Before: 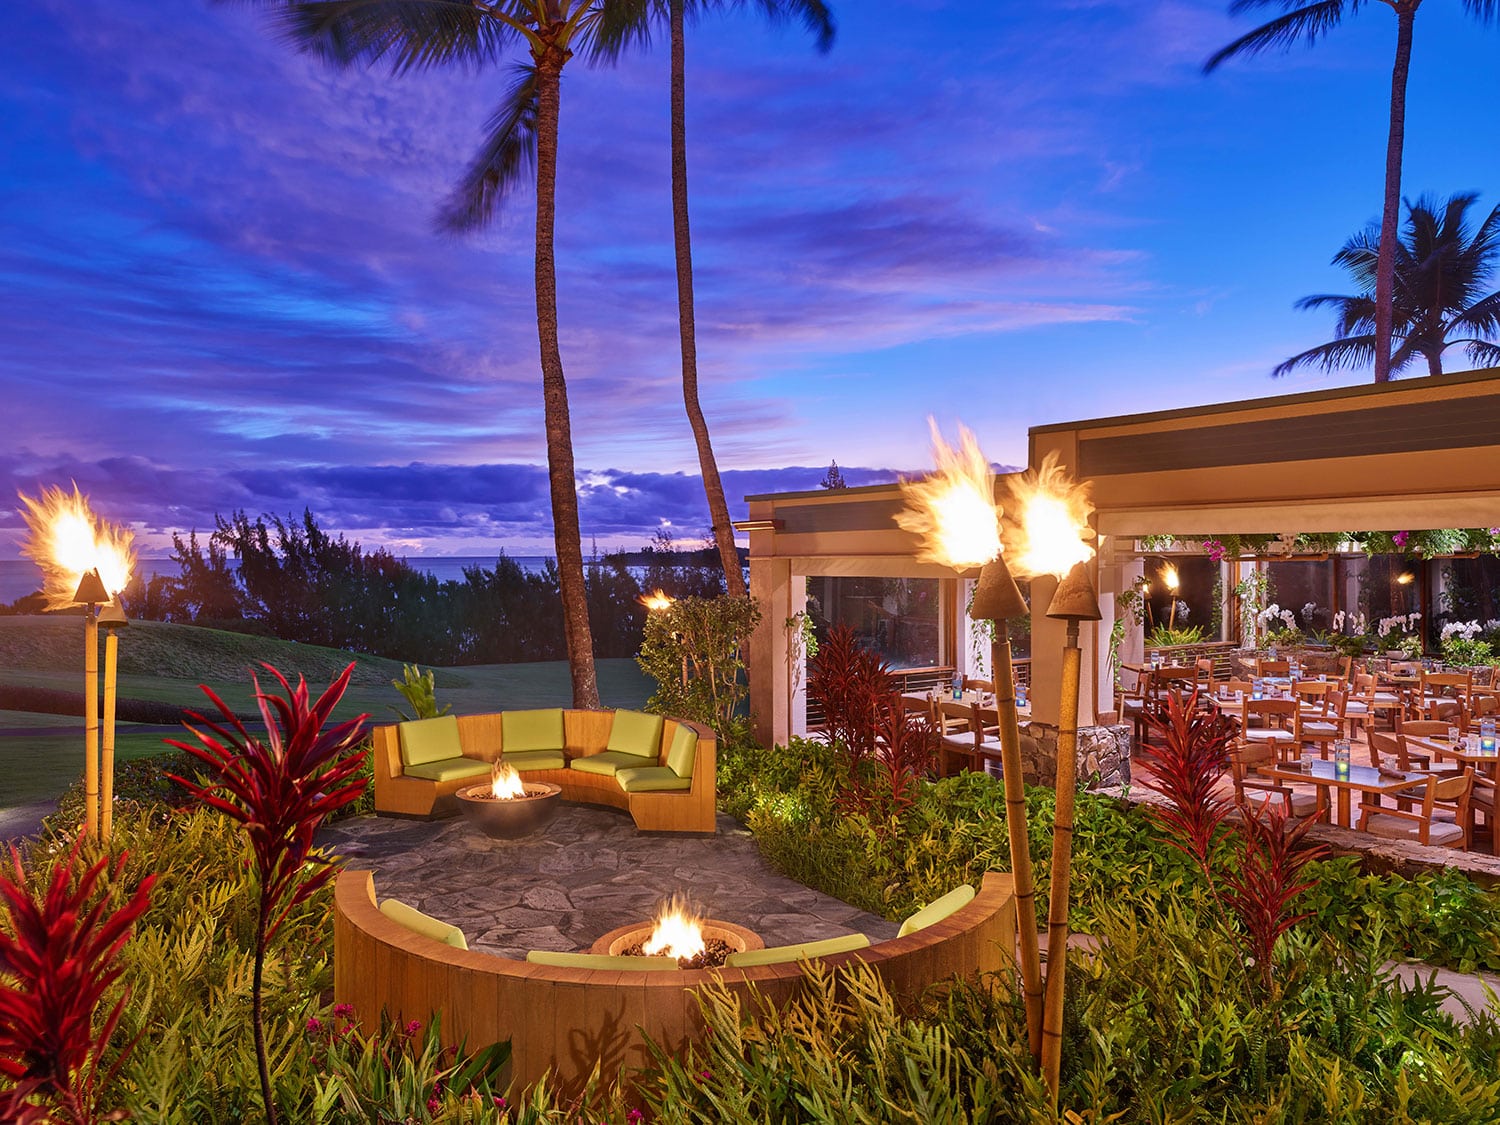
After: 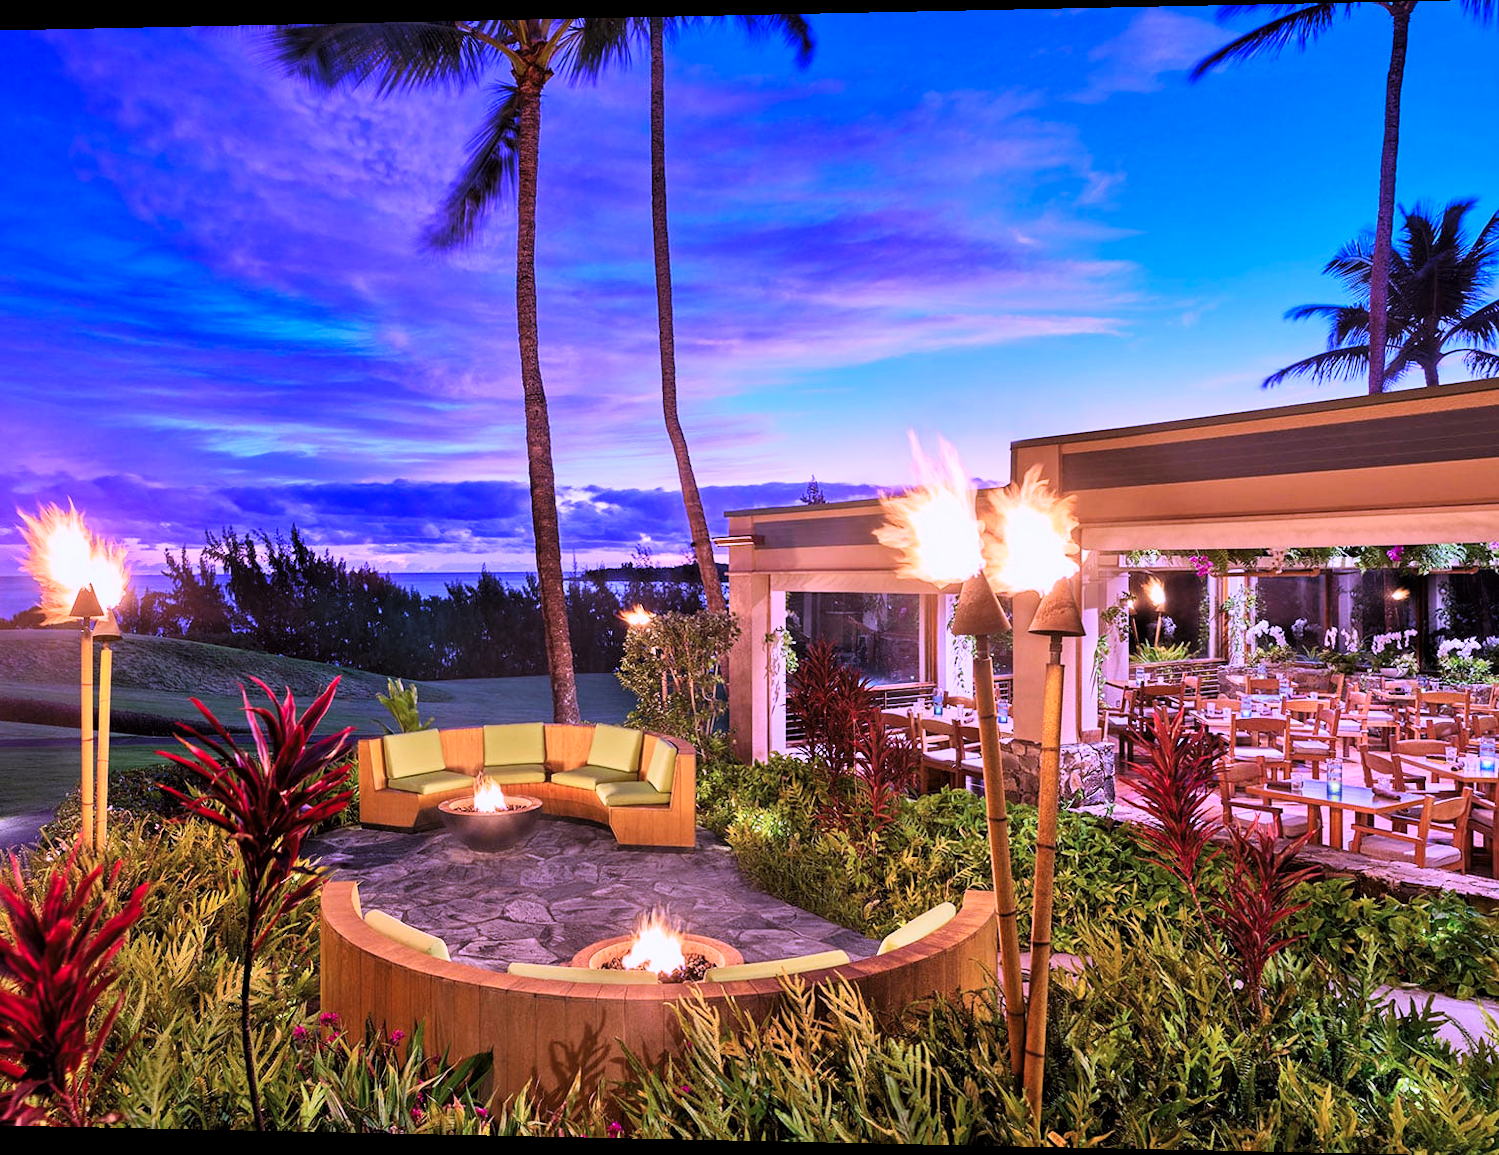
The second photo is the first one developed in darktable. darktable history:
tone curve: curves: ch0 [(0, 0) (0.082, 0.02) (0.129, 0.078) (0.275, 0.301) (0.67, 0.809) (1, 1)], color space Lab, linked channels, preserve colors none
rotate and perspective: lens shift (horizontal) -0.055, automatic cropping off
white balance: red 1.042, blue 1.17
color calibration: illuminant as shot in camera, x 0.379, y 0.396, temperature 4138.76 K
